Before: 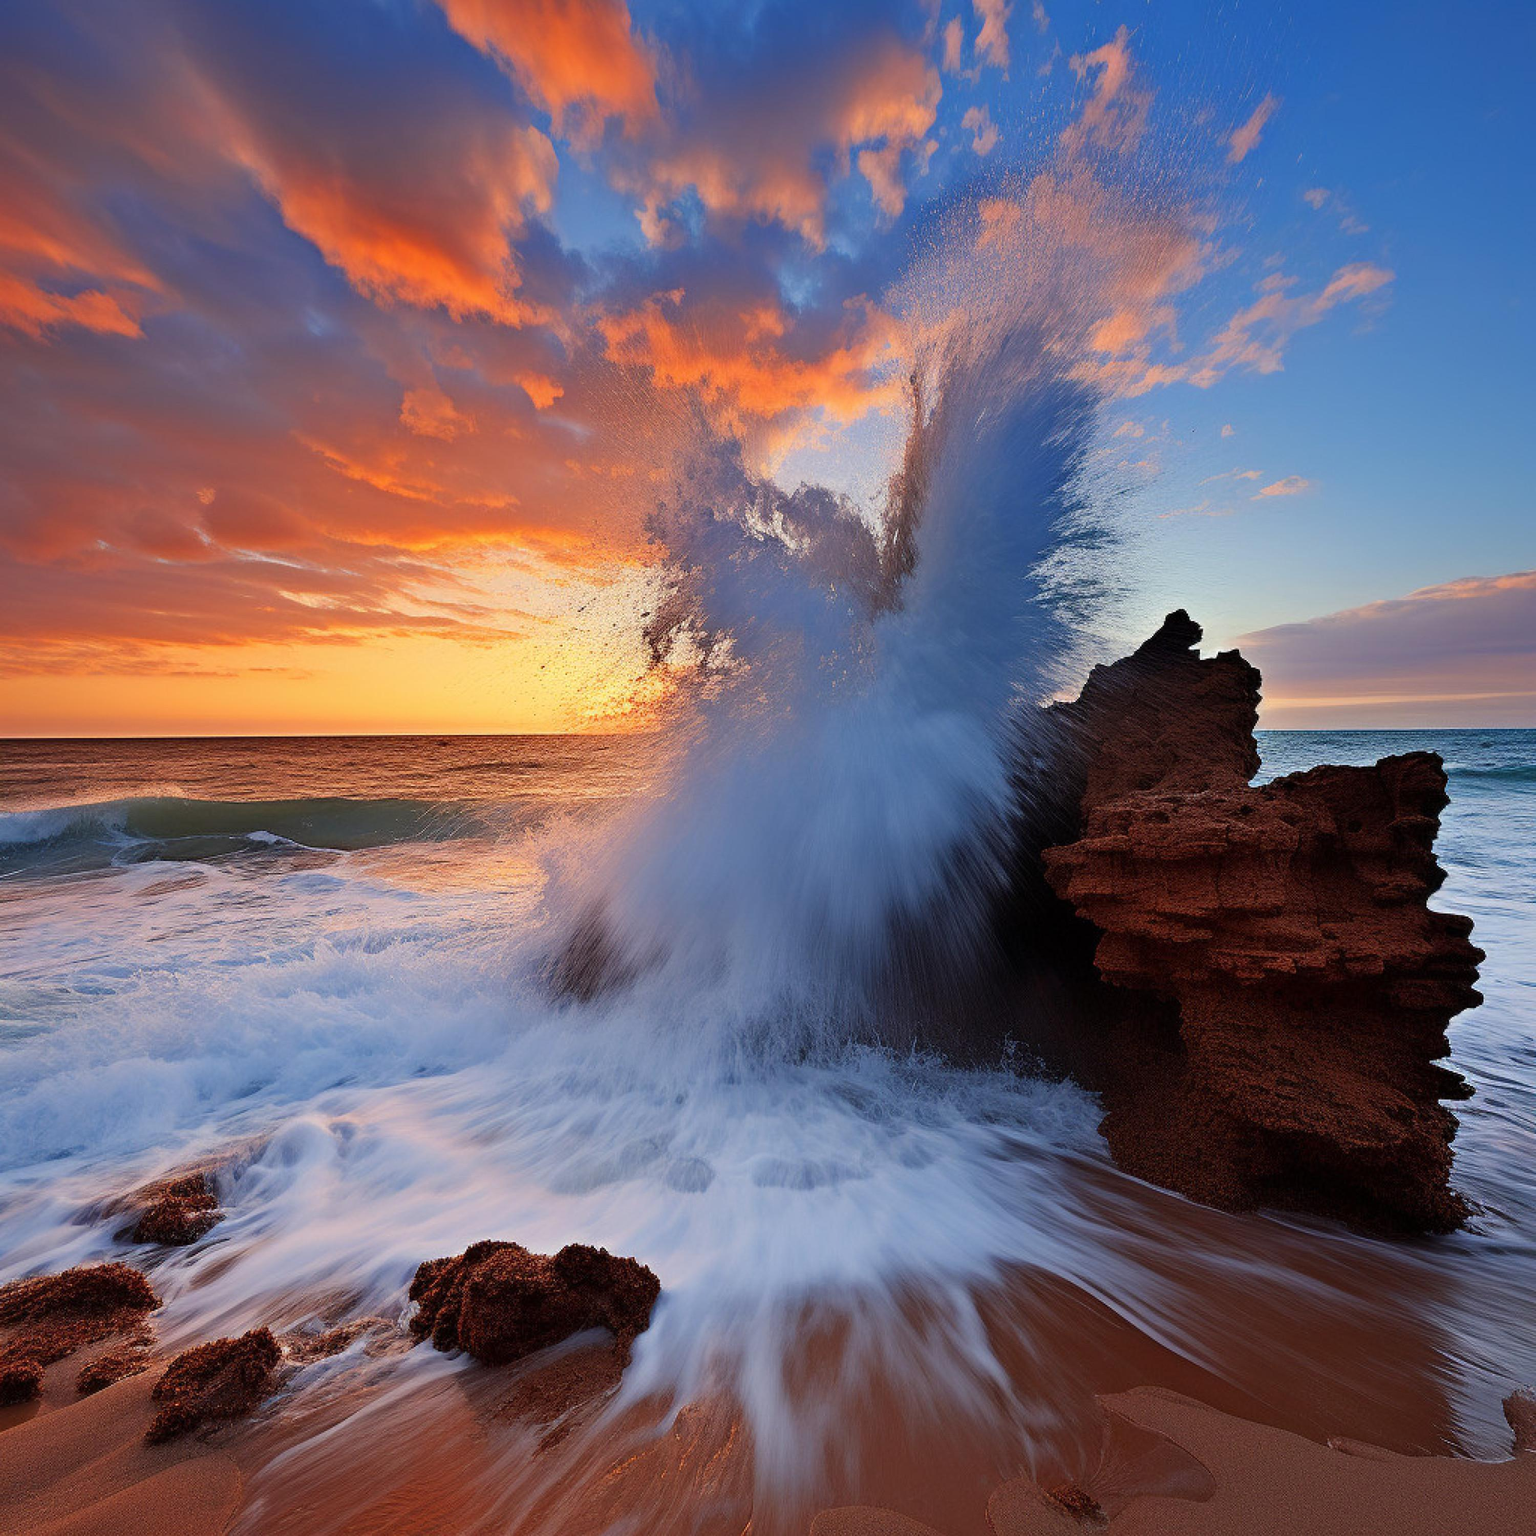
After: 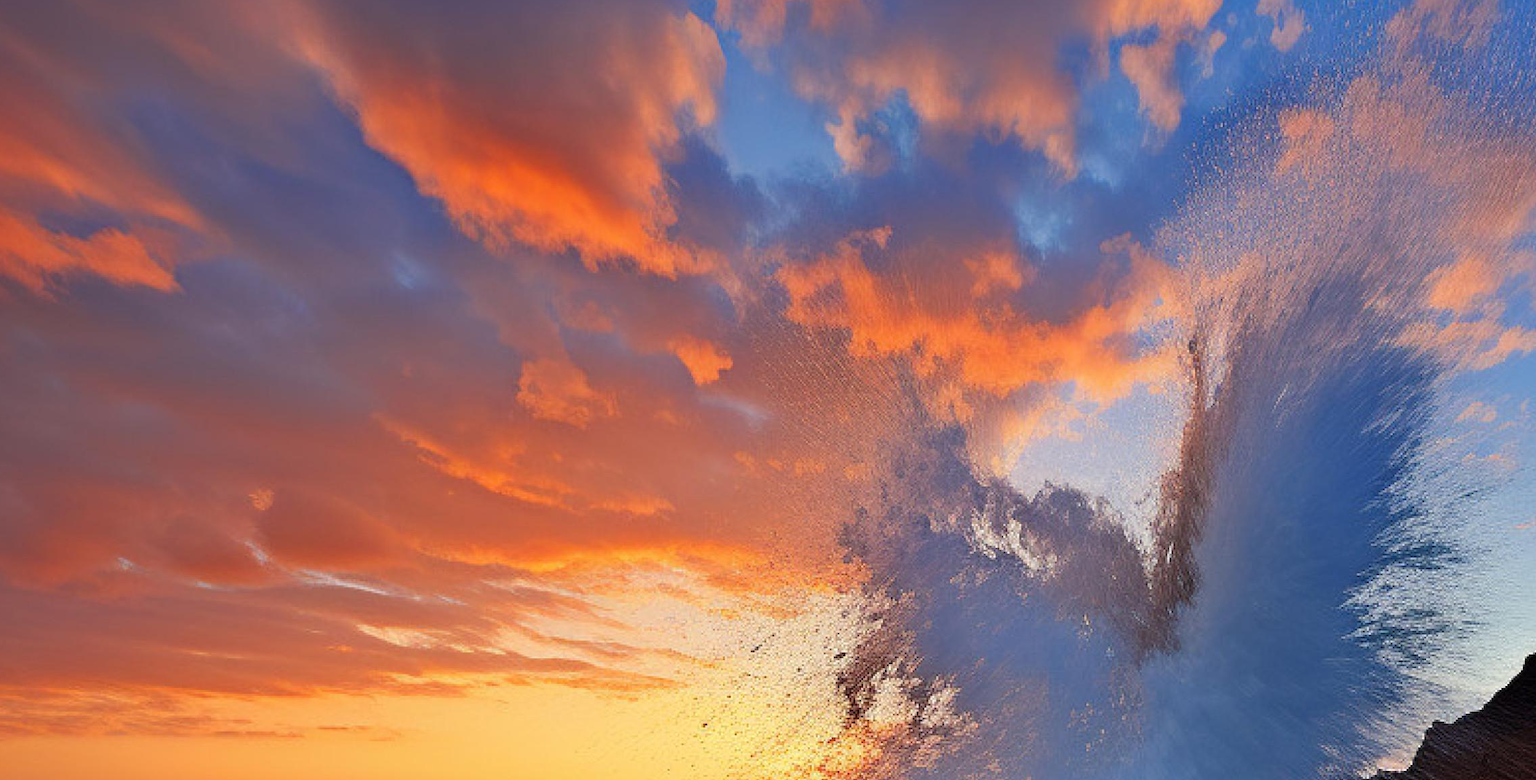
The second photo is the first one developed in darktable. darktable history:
crop: left 0.512%, top 7.633%, right 23.526%, bottom 53.784%
